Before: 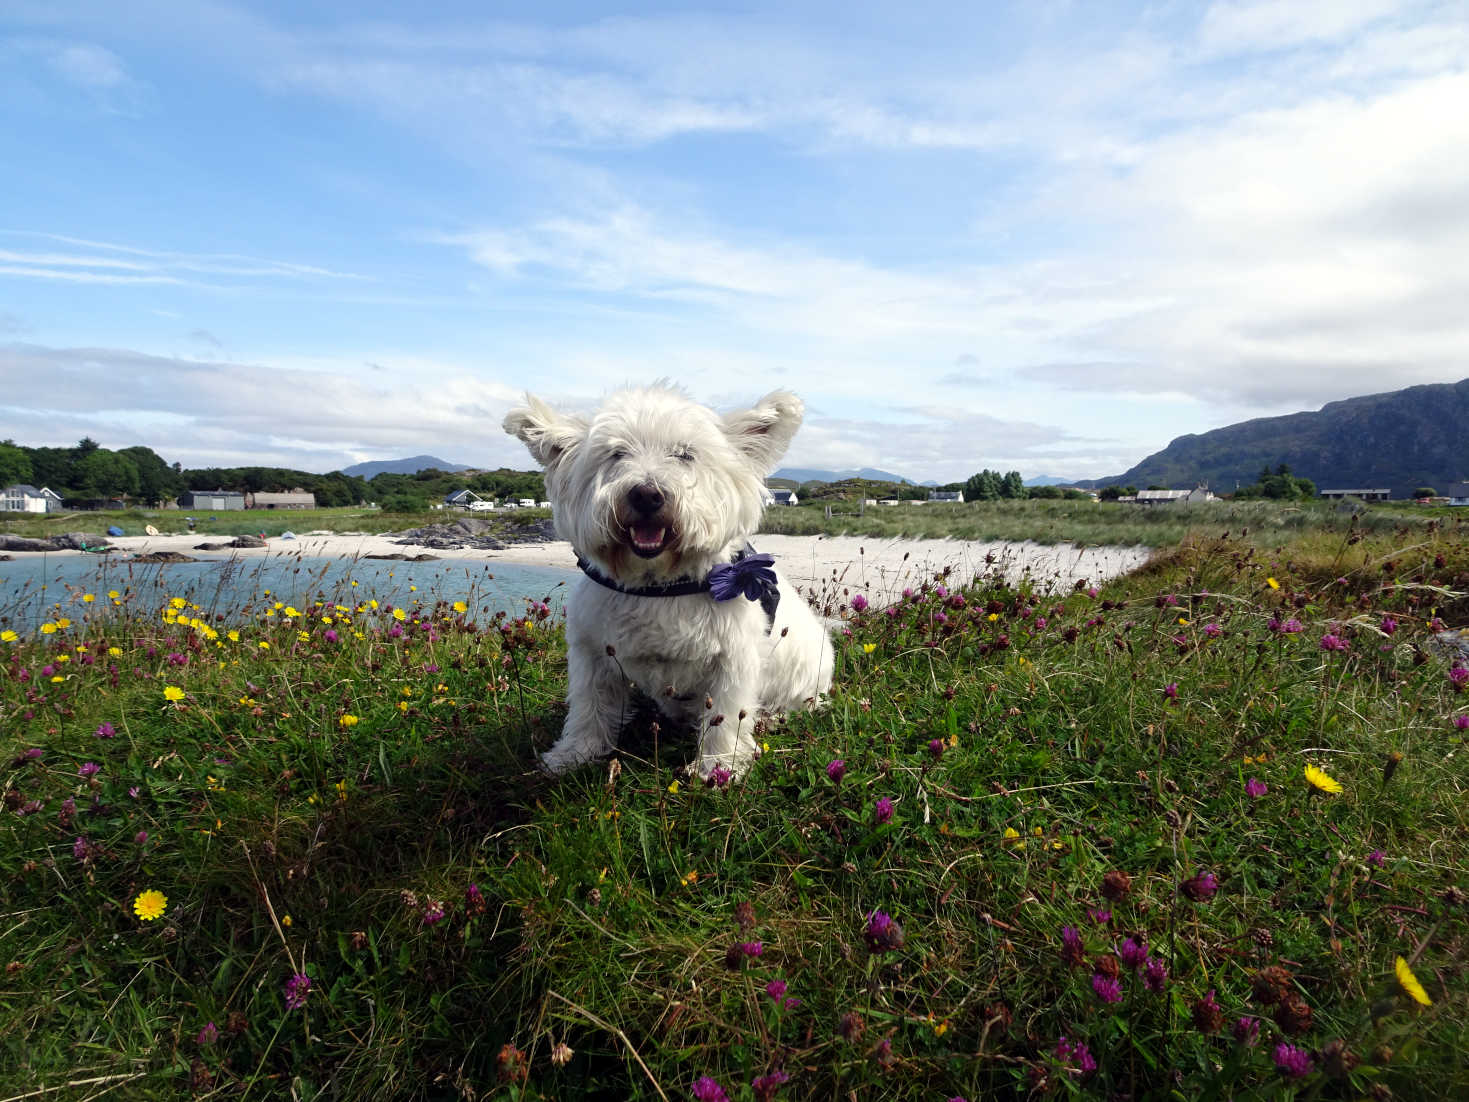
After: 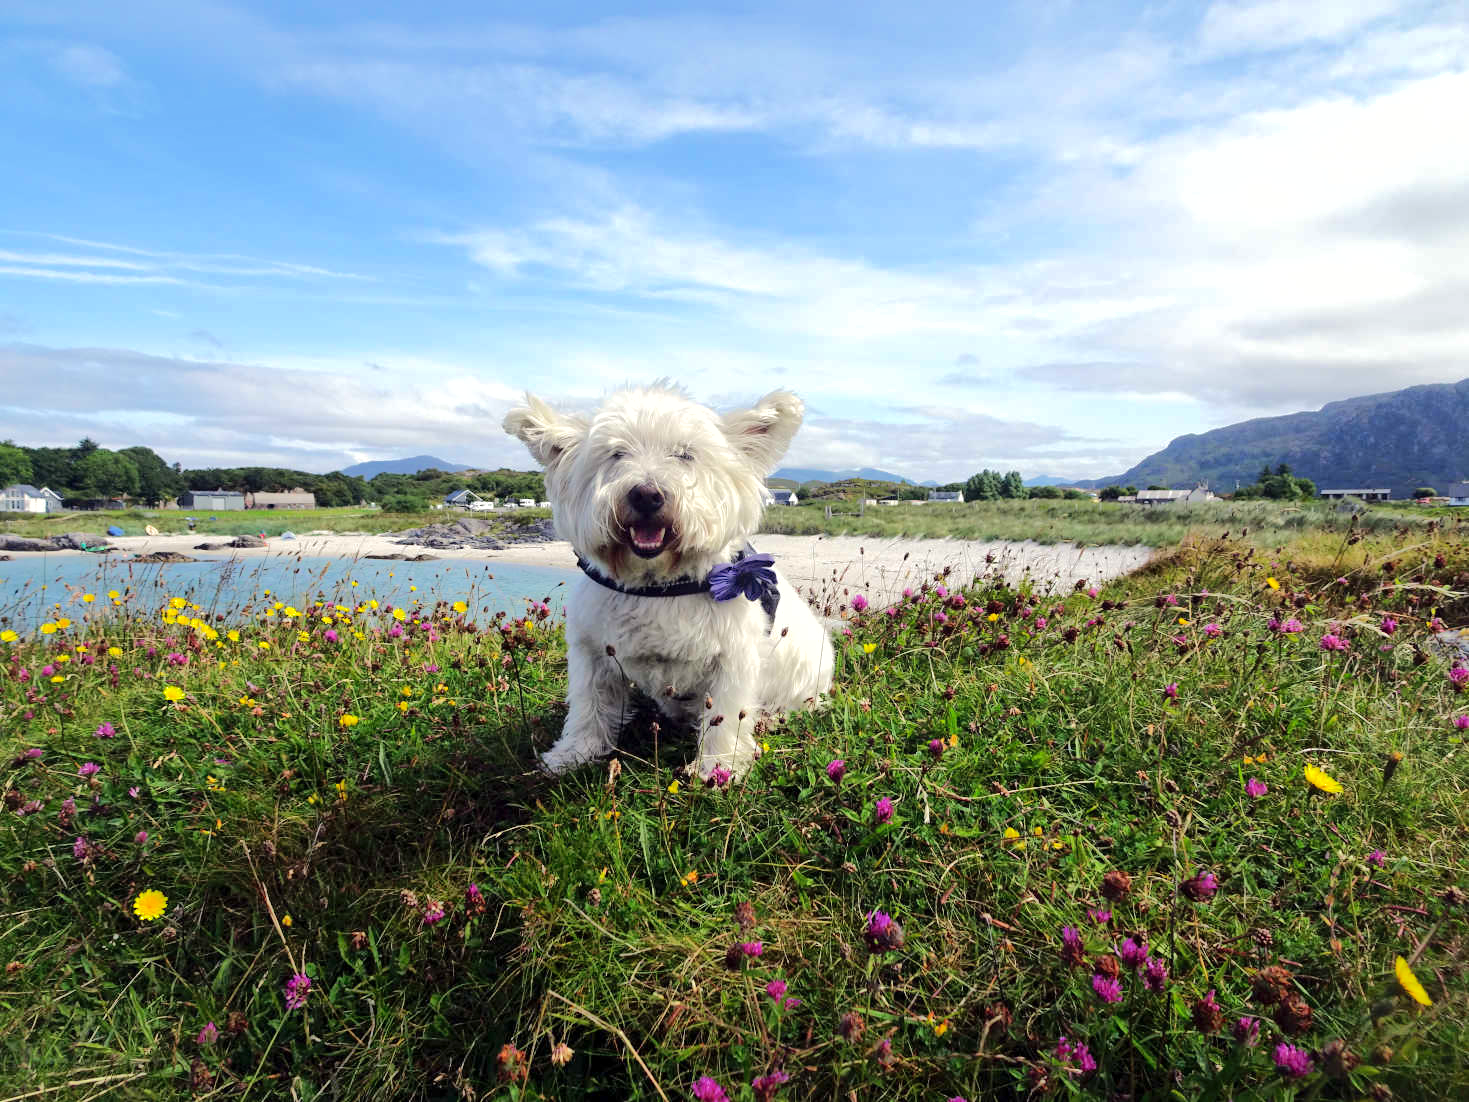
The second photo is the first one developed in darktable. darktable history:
shadows and highlights: on, module defaults
base curve: preserve colors none
tone equalizer: -7 EV 0.147 EV, -6 EV 0.589 EV, -5 EV 1.12 EV, -4 EV 1.31 EV, -3 EV 1.17 EV, -2 EV 0.6 EV, -1 EV 0.161 EV, edges refinement/feathering 500, mask exposure compensation -1.57 EV, preserve details no
